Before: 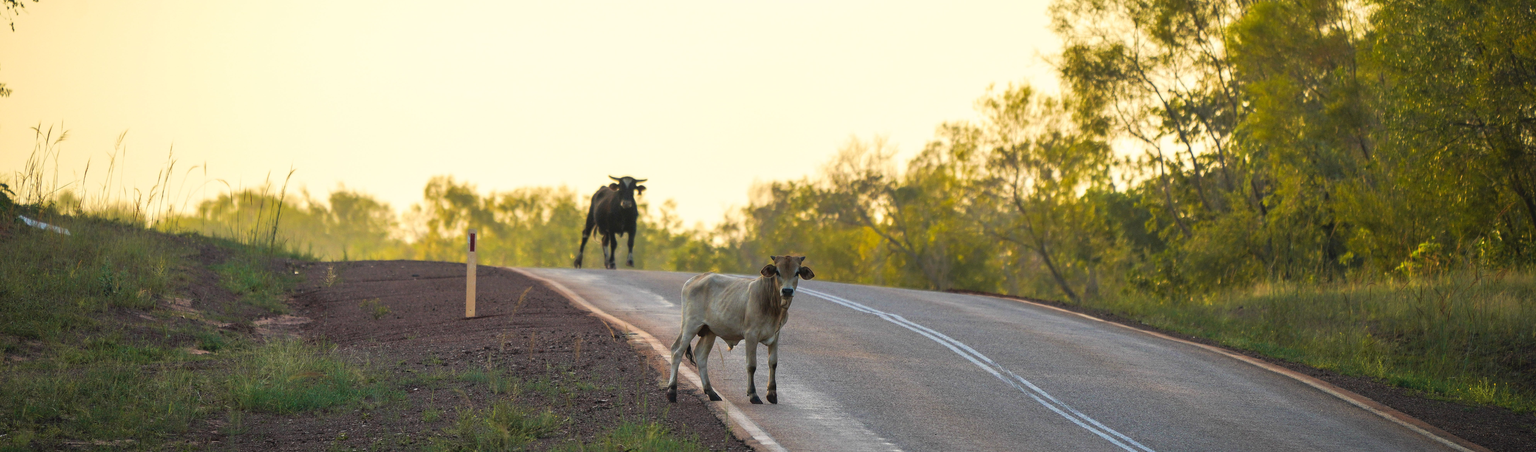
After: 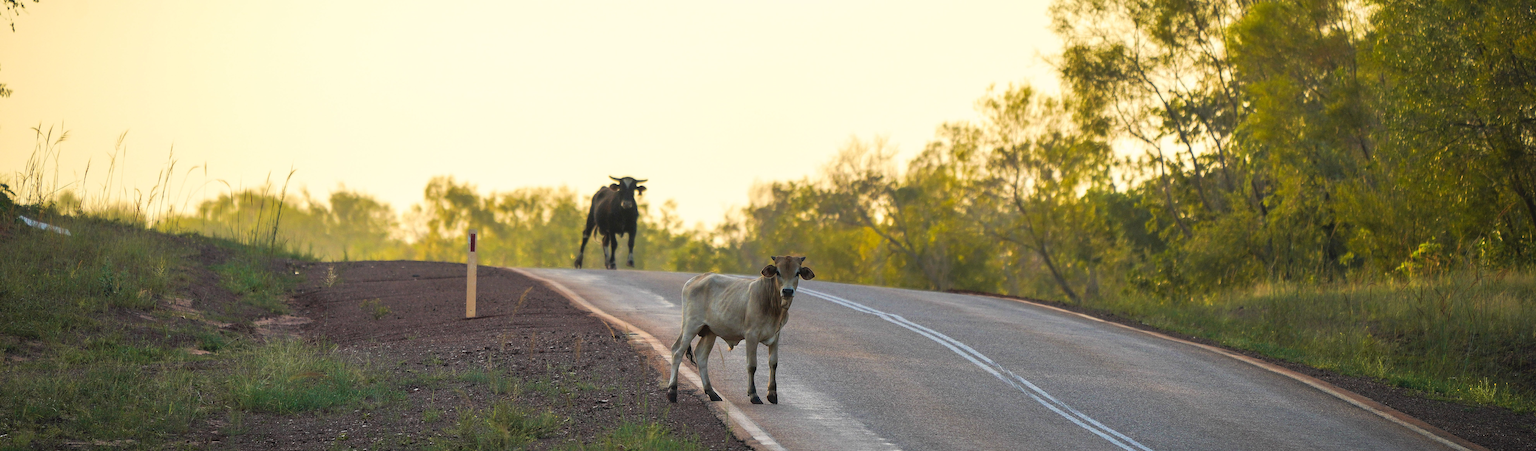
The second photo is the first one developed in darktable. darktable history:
sharpen: amount 0.21
